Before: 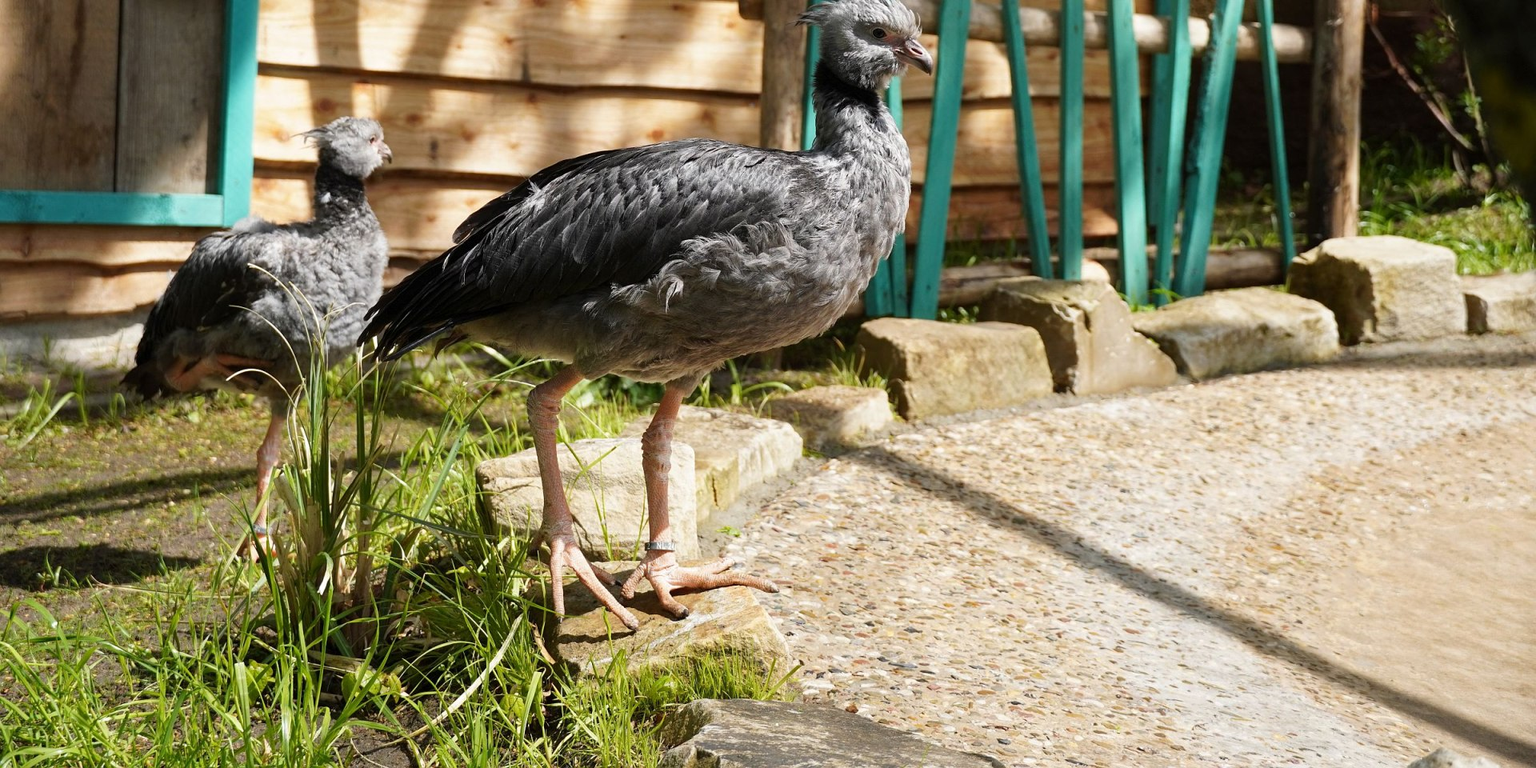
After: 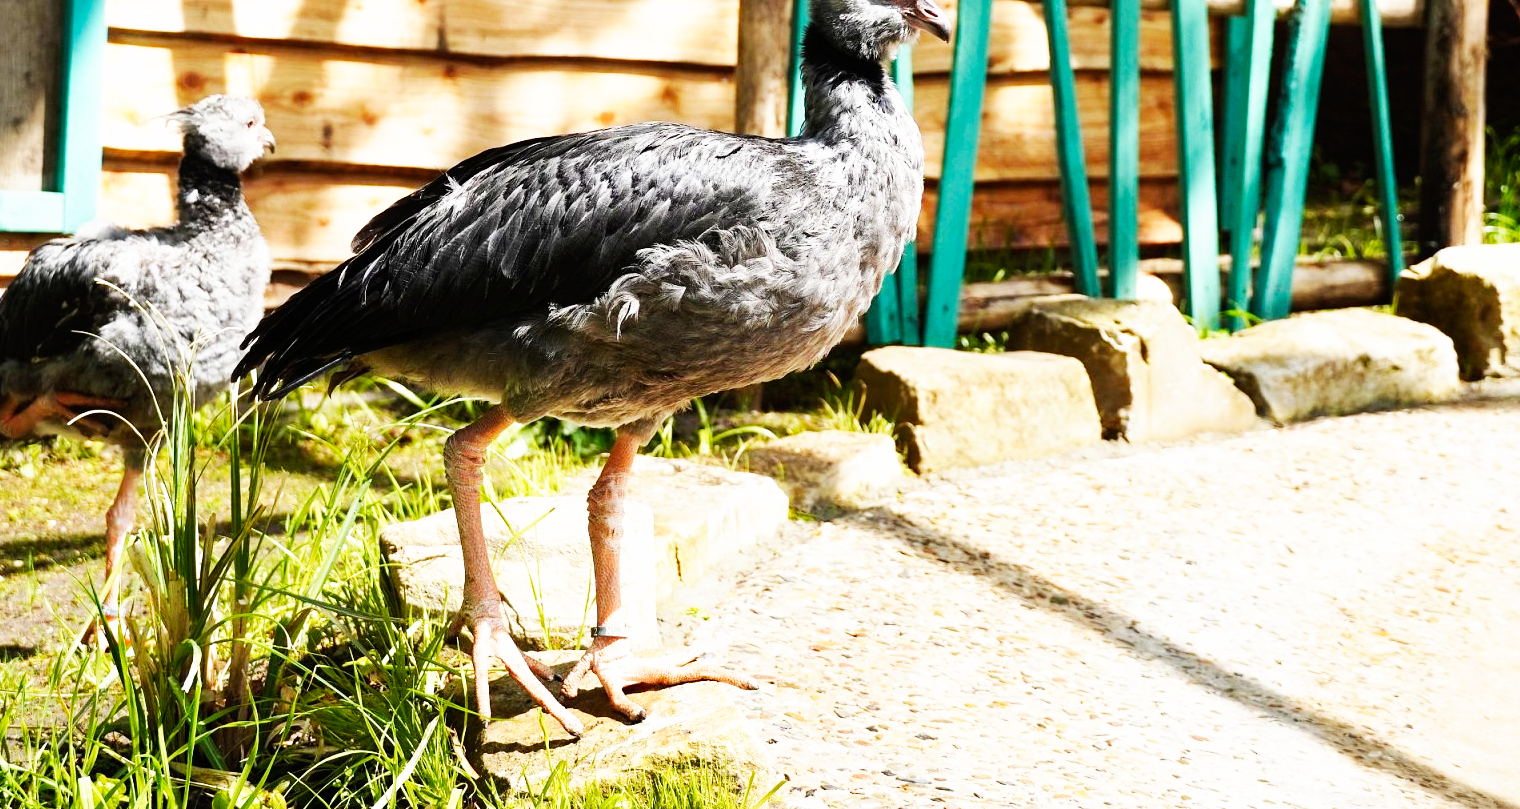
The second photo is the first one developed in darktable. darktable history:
base curve: curves: ch0 [(0, 0) (0.007, 0.004) (0.027, 0.03) (0.046, 0.07) (0.207, 0.54) (0.442, 0.872) (0.673, 0.972) (1, 1)], preserve colors none
crop: left 11.225%, top 5.381%, right 9.565%, bottom 10.314%
